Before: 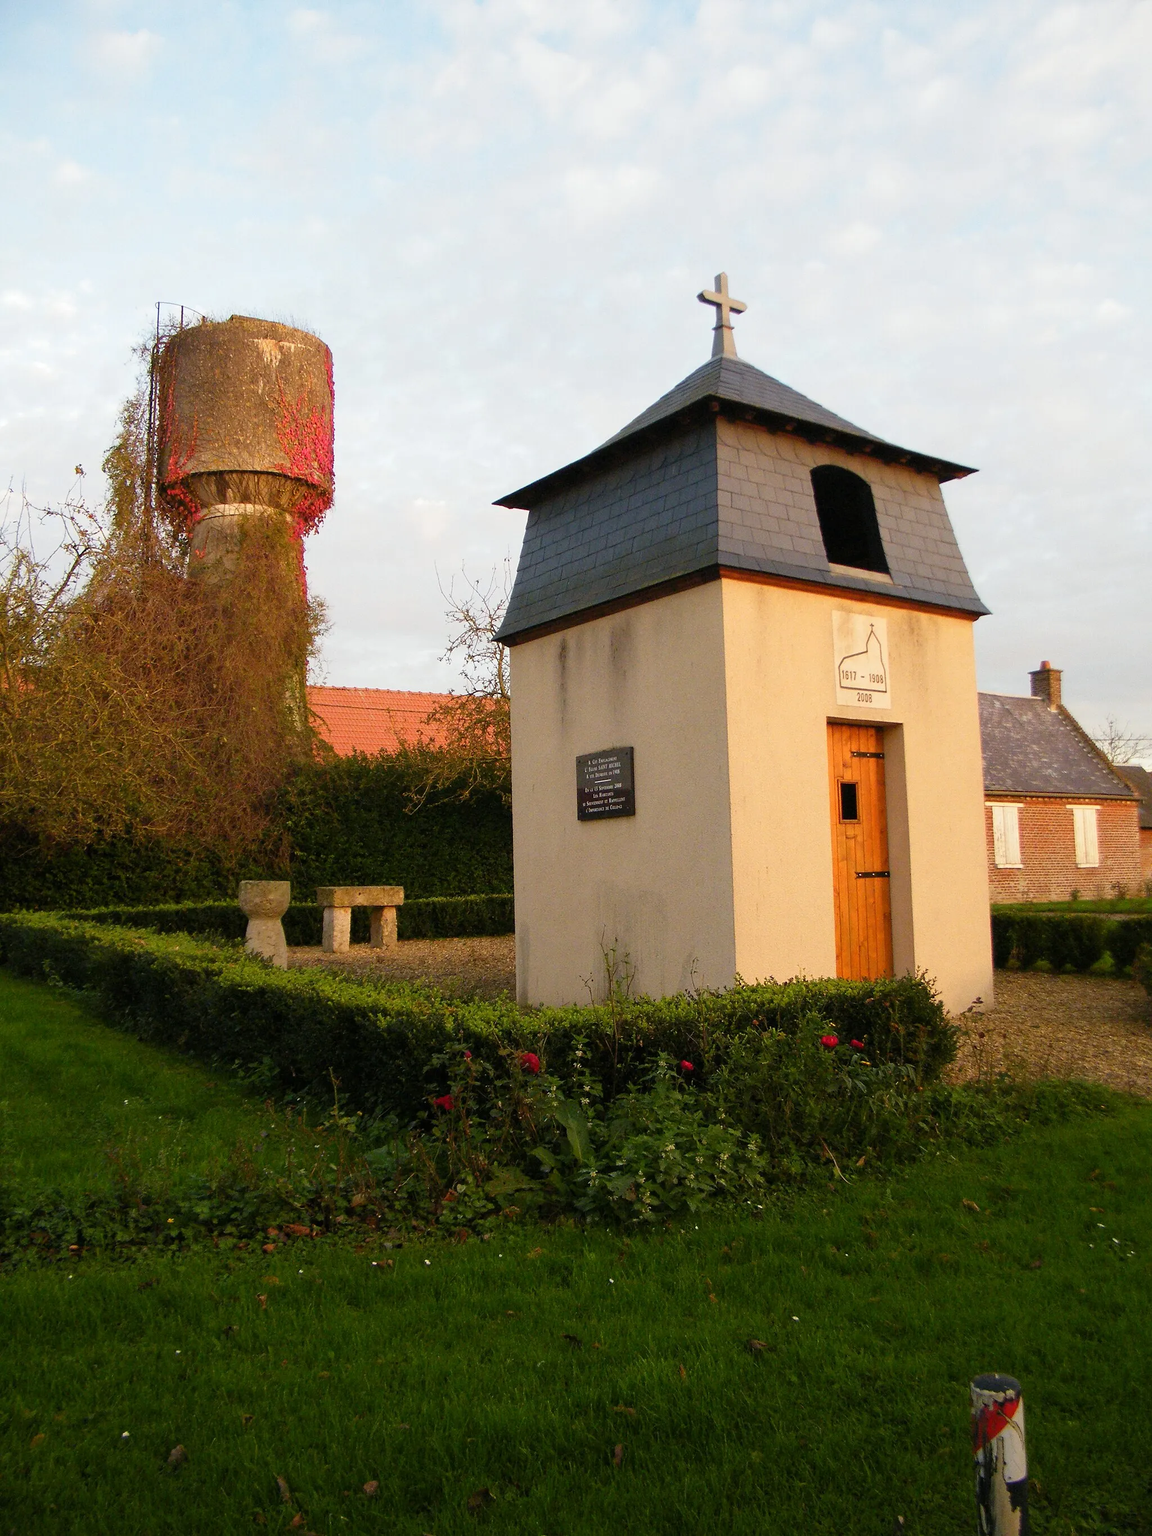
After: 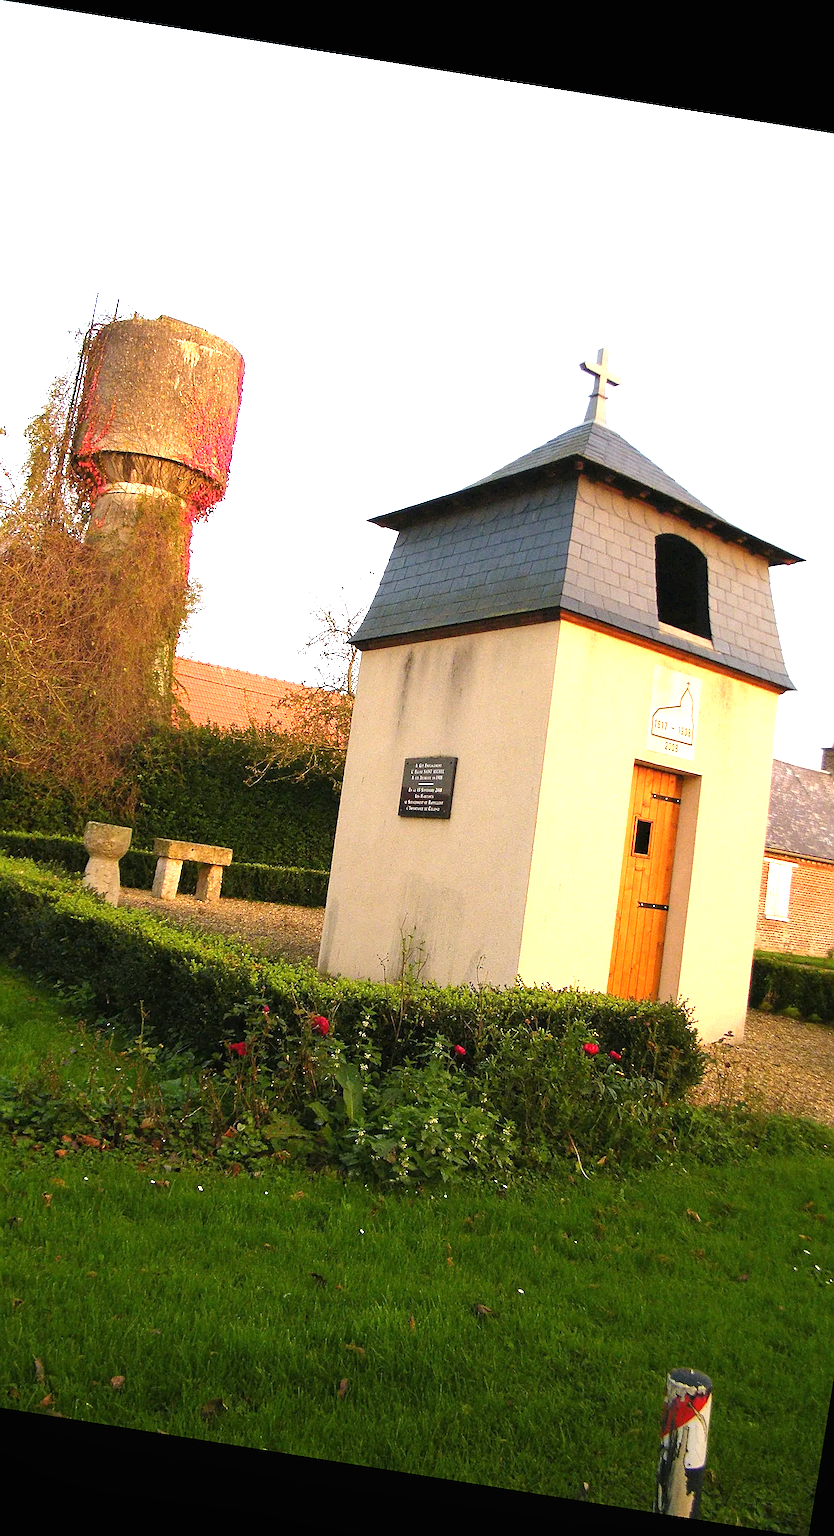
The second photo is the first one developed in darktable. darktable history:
rotate and perspective: rotation 9.12°, automatic cropping off
local contrast: mode bilateral grid, contrast 100, coarseness 100, detail 94%, midtone range 0.2
crop and rotate: left 17.732%, right 15.423%
exposure: black level correction 0, exposure 1.173 EV, compensate exposure bias true, compensate highlight preservation false
sharpen: on, module defaults
